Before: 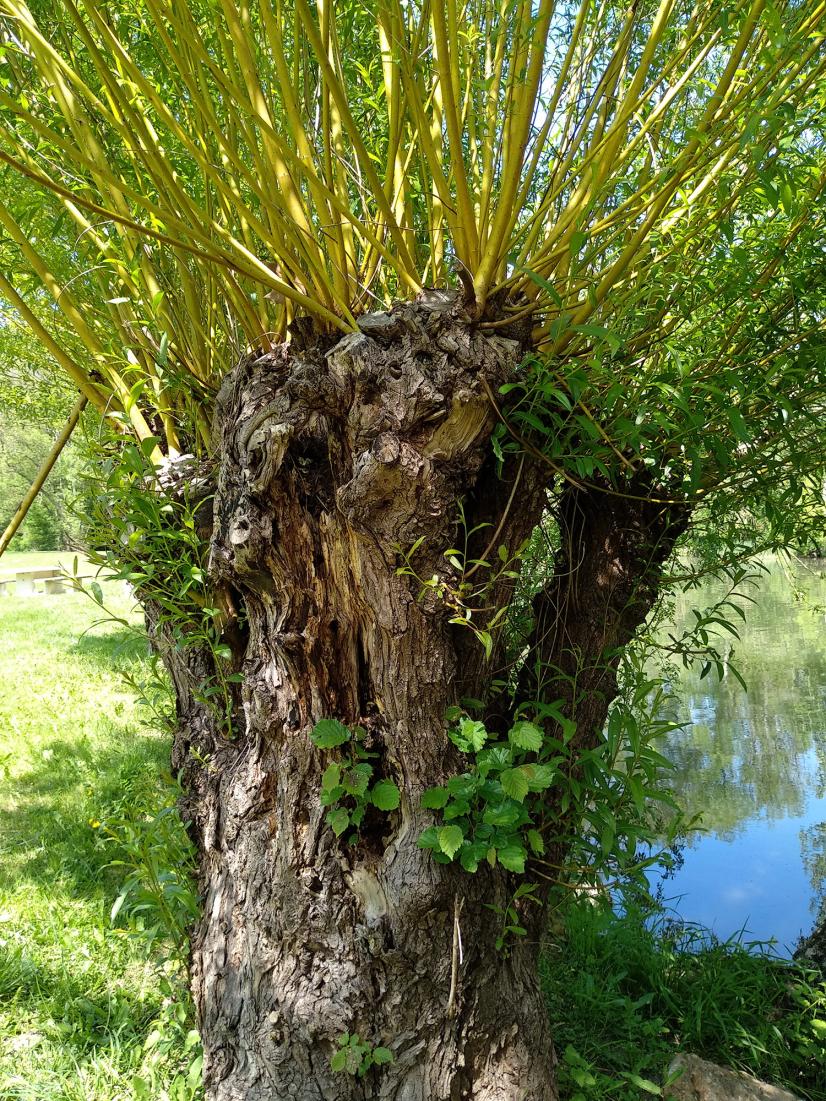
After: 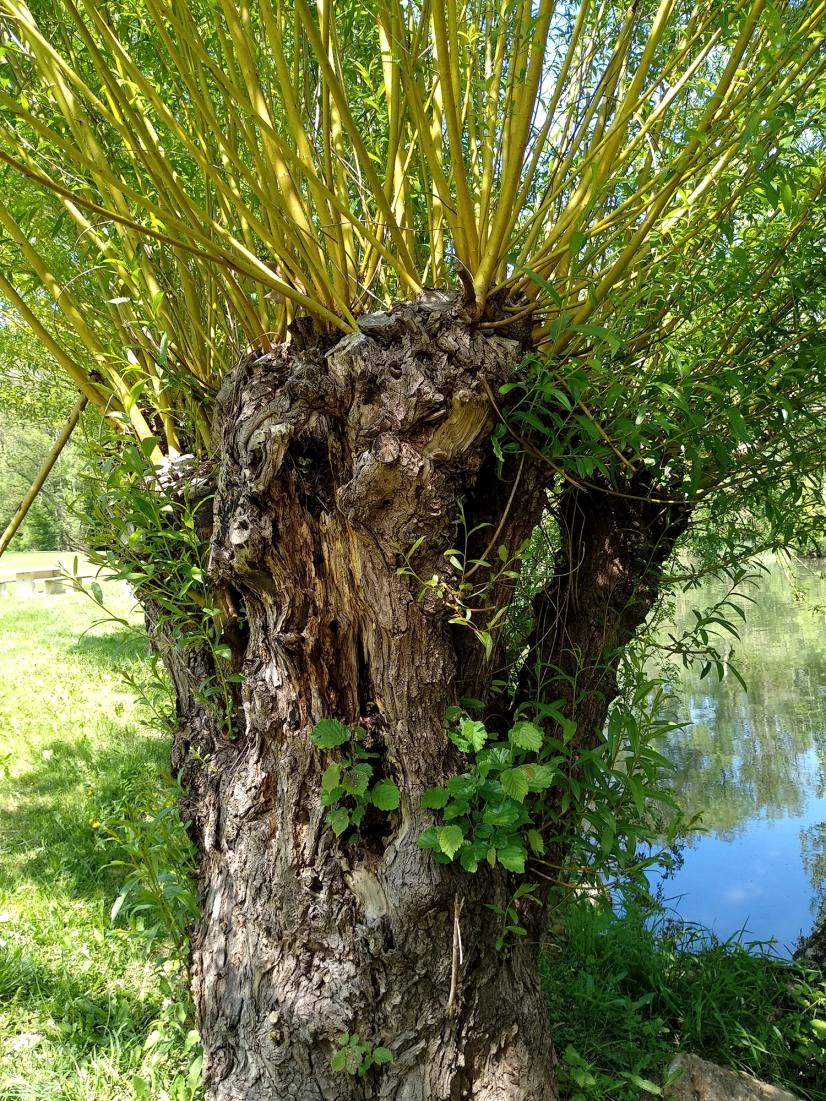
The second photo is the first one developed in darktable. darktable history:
local contrast: highlights 106%, shadows 97%, detail 120%, midtone range 0.2
color correction: highlights b* -0.057, saturation 0.994
